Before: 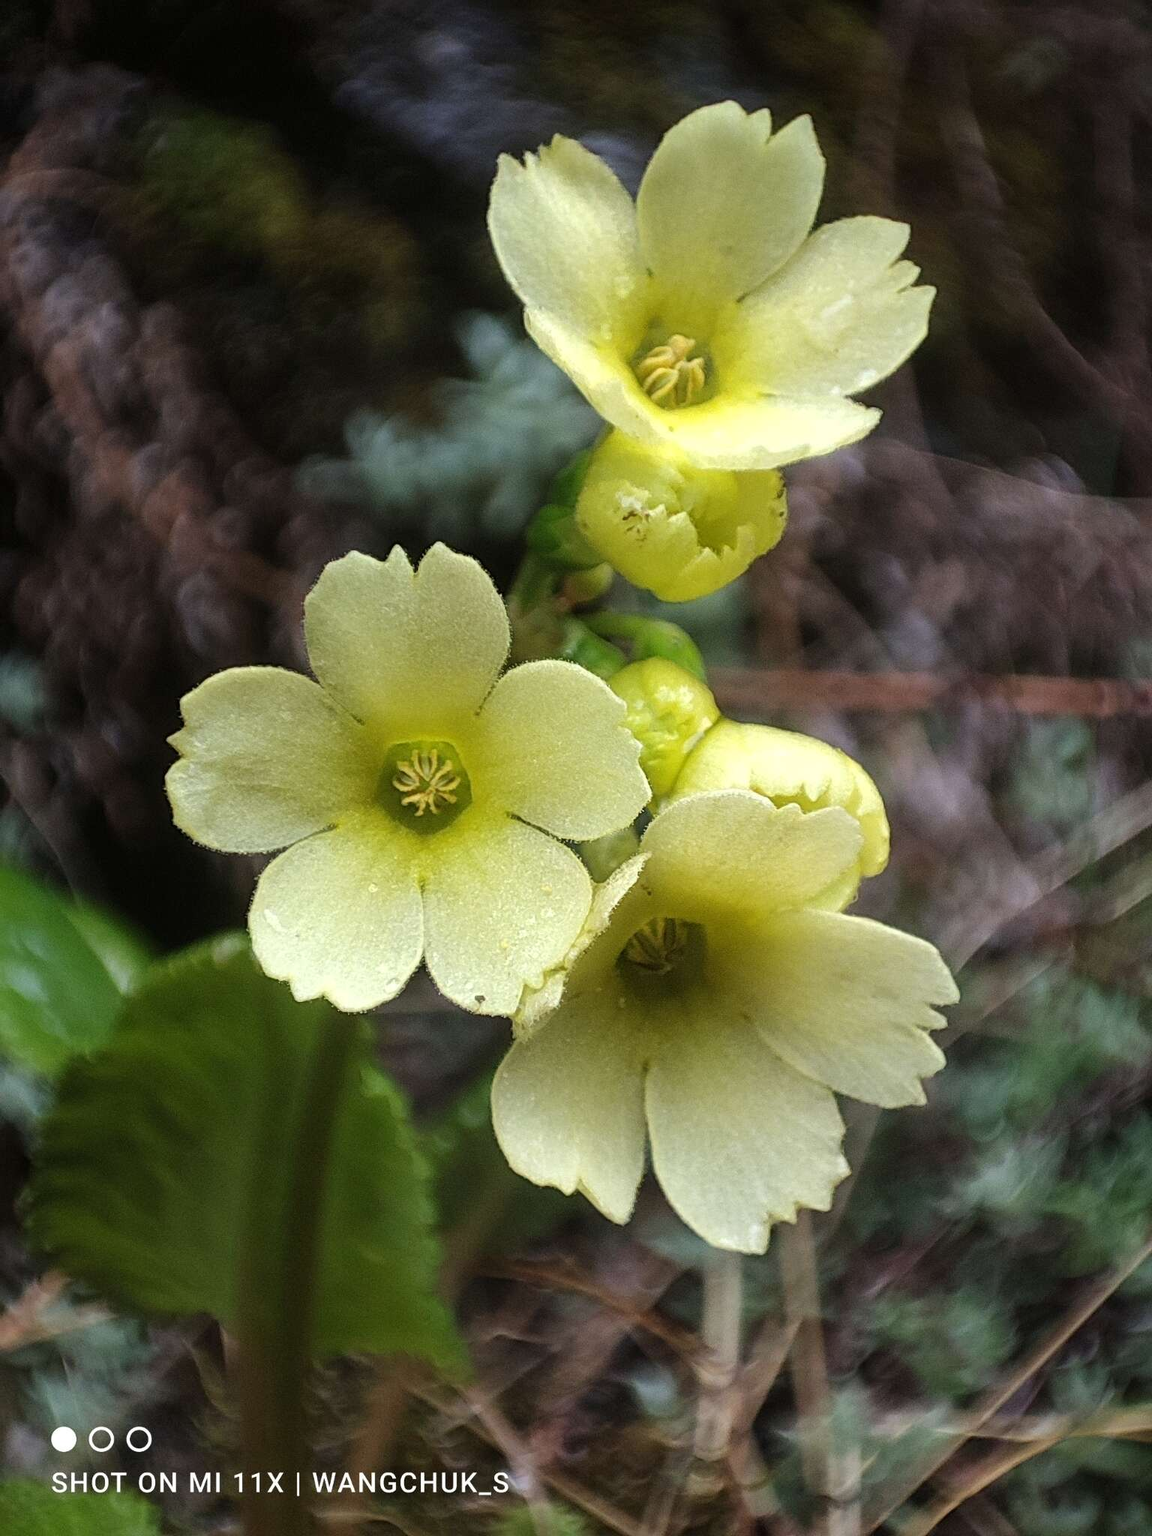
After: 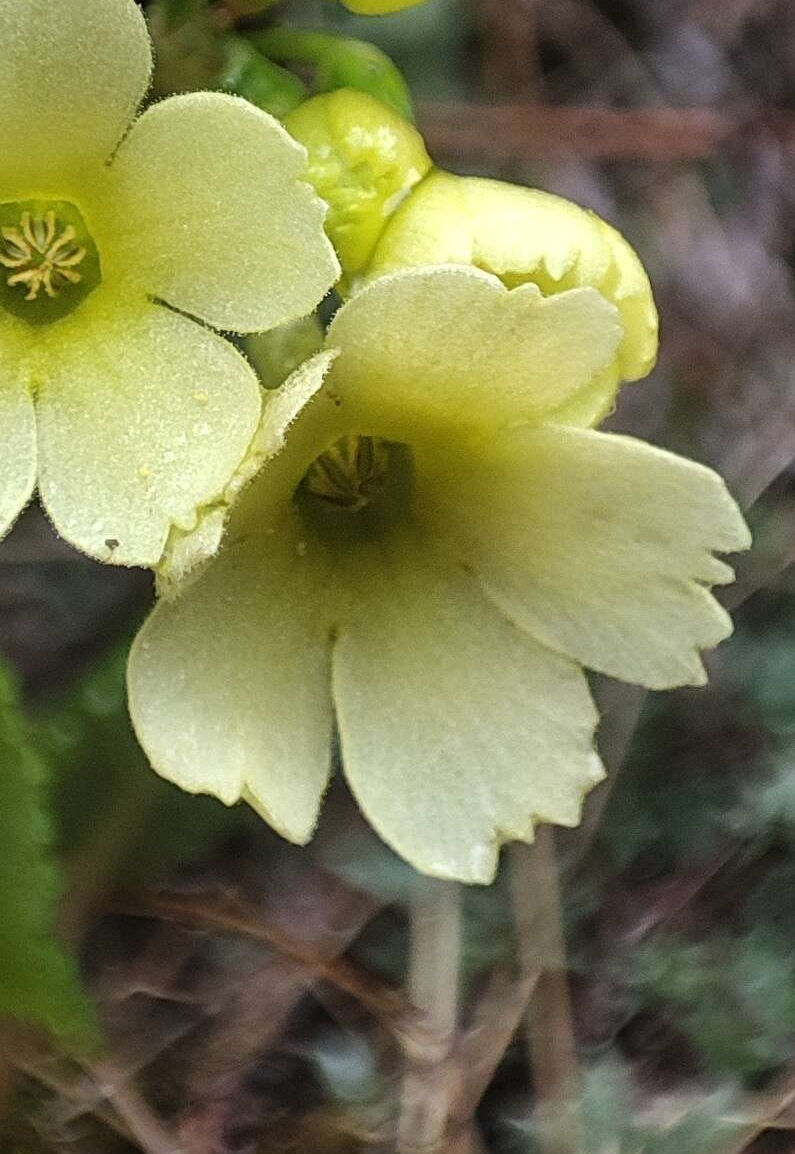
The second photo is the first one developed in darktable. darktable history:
crop: left 34.387%, top 38.479%, right 13.791%, bottom 5.141%
